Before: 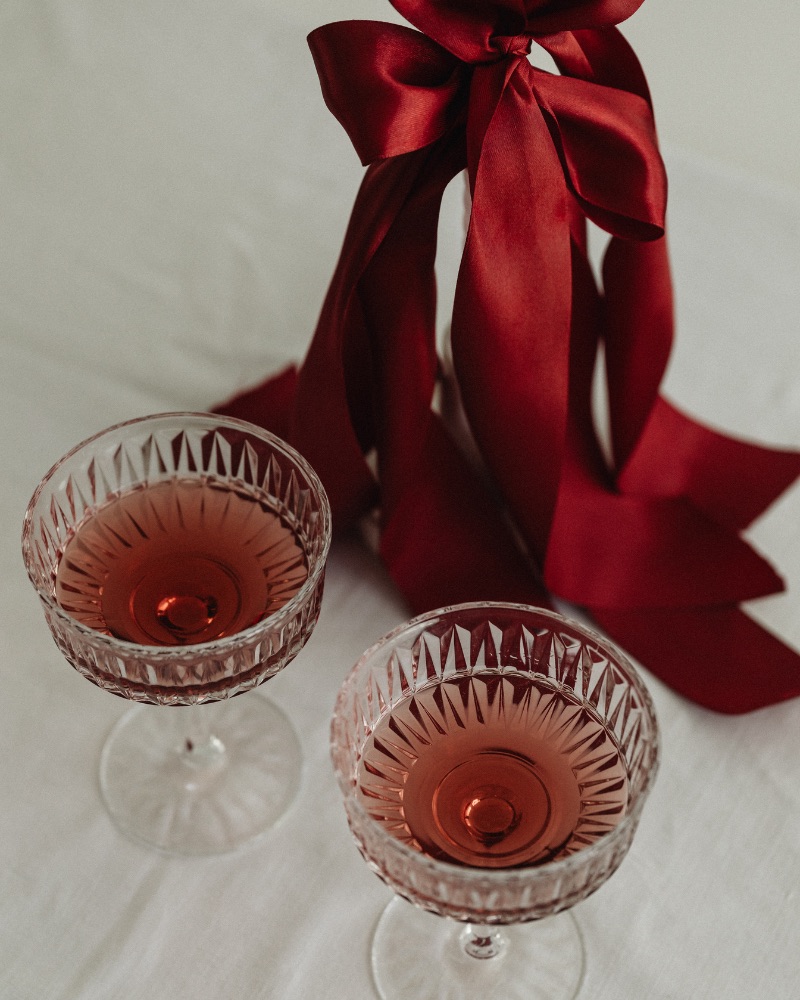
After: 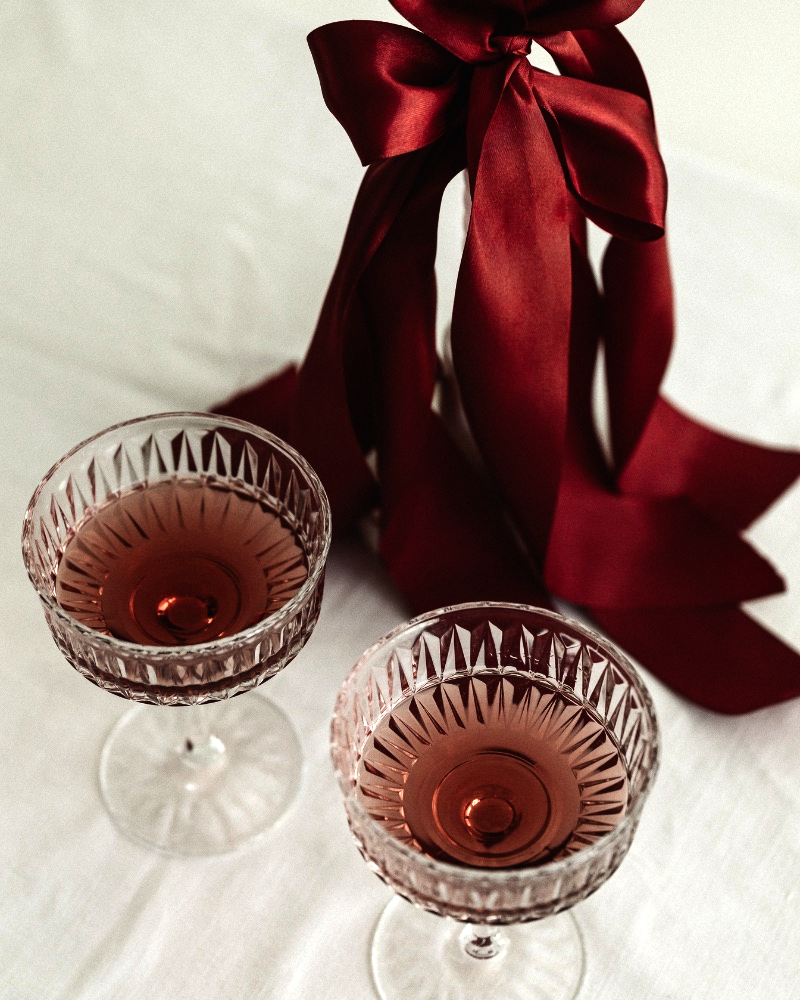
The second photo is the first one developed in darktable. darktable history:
tone equalizer: -8 EV -1.07 EV, -7 EV -0.996 EV, -6 EV -0.854 EV, -5 EV -0.552 EV, -3 EV 0.56 EV, -2 EV 0.89 EV, -1 EV 0.99 EV, +0 EV 1.05 EV, edges refinement/feathering 500, mask exposure compensation -1.57 EV, preserve details no
